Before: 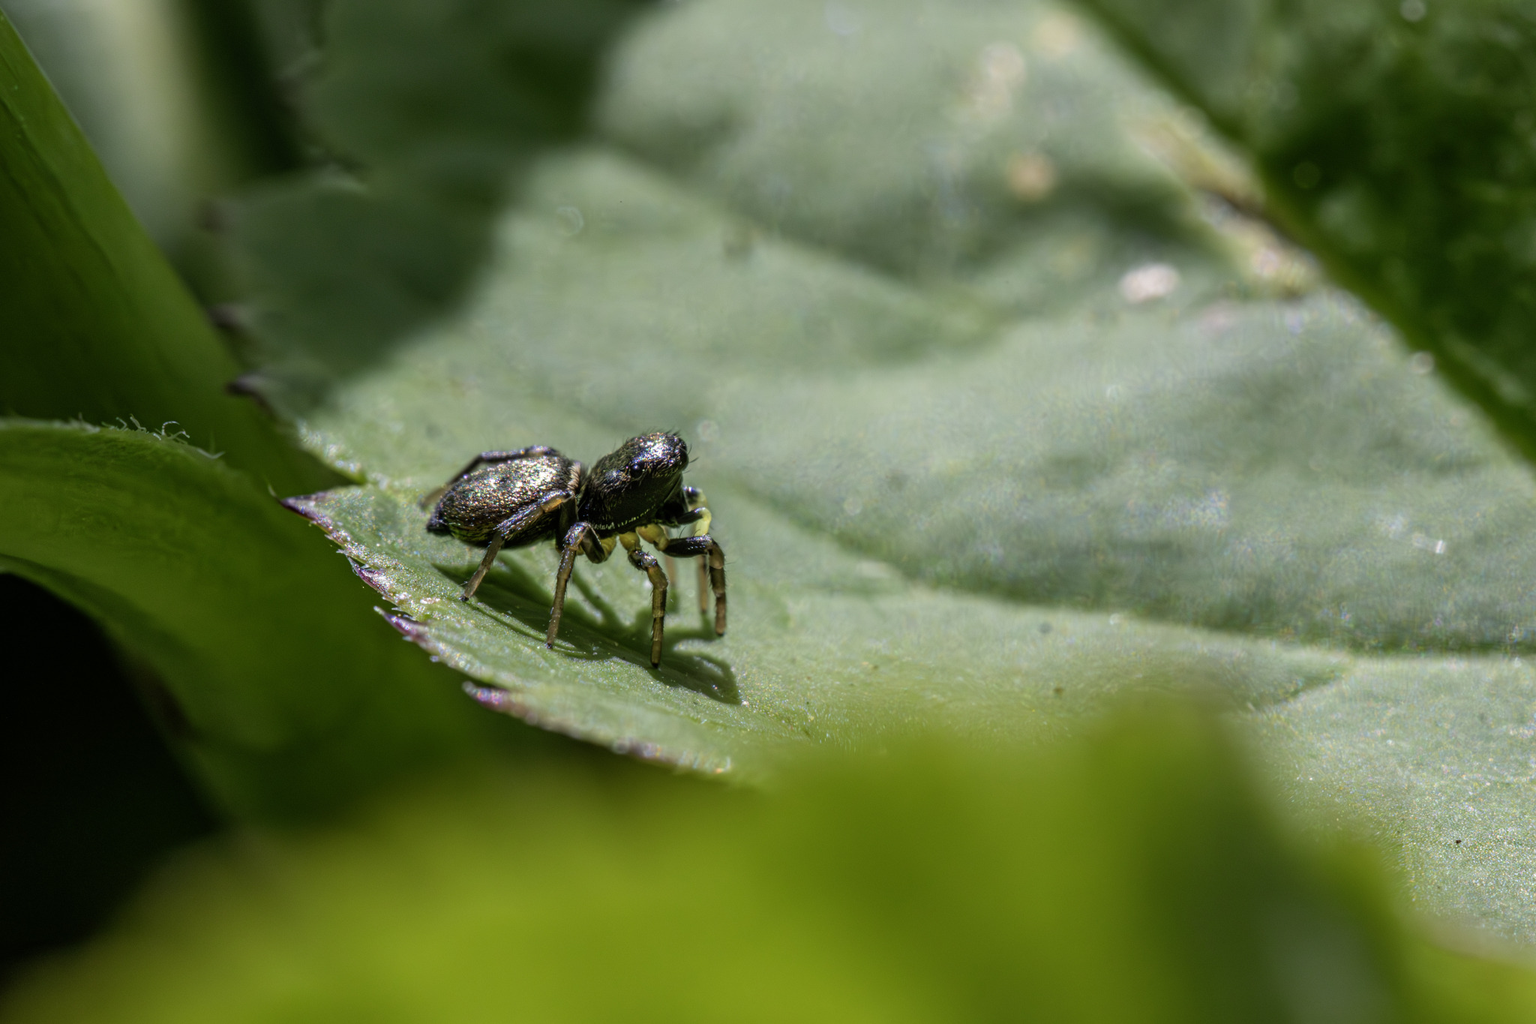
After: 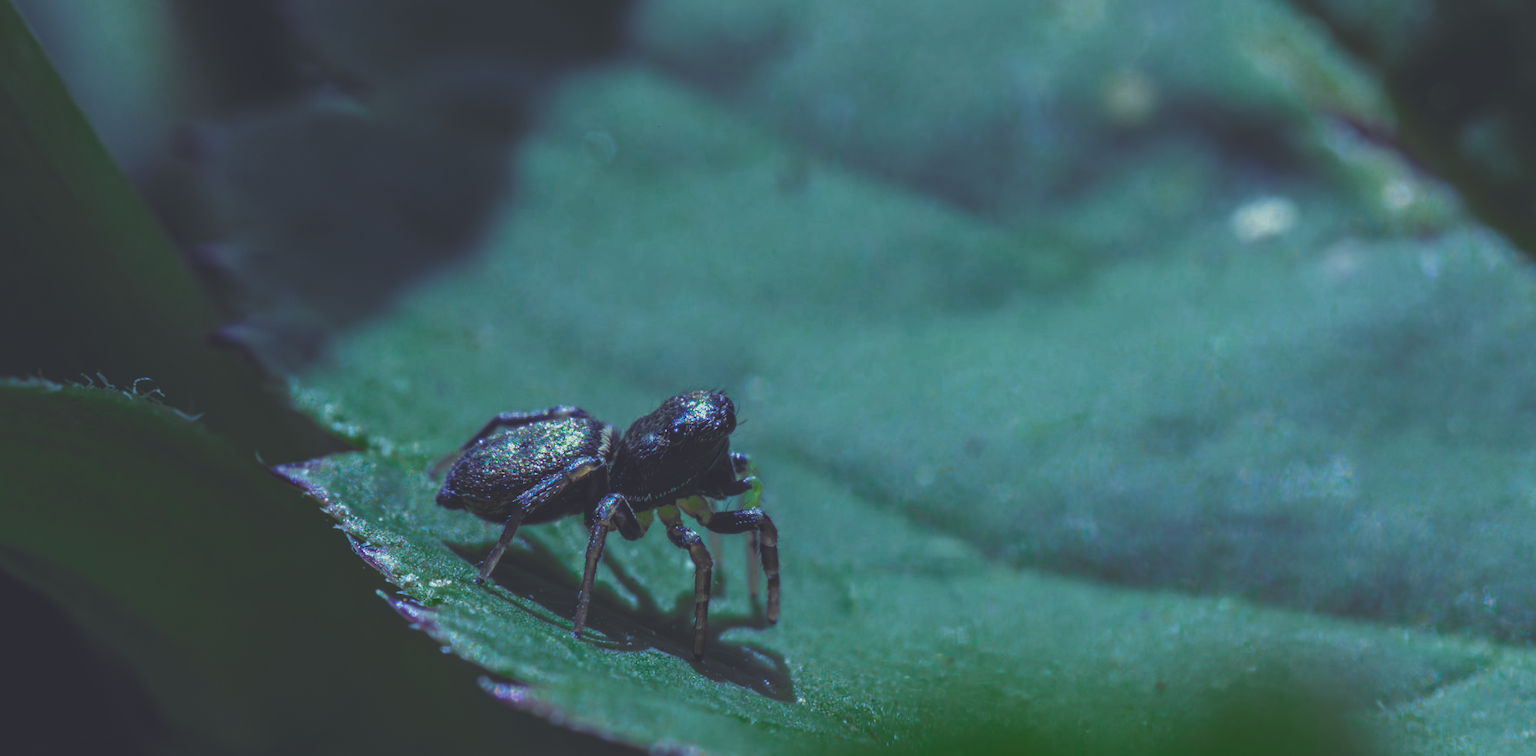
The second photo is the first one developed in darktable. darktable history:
color zones: curves: ch0 [(0.25, 0.5) (0.347, 0.092) (0.75, 0.5)]; ch1 [(0.25, 0.5) (0.33, 0.51) (0.75, 0.5)]
crop: left 3.015%, top 8.969%, right 9.647%, bottom 26.457%
rgb curve: curves: ch0 [(0, 0.186) (0.314, 0.284) (0.576, 0.466) (0.805, 0.691) (0.936, 0.886)]; ch1 [(0, 0.186) (0.314, 0.284) (0.581, 0.534) (0.771, 0.746) (0.936, 0.958)]; ch2 [(0, 0.216) (0.275, 0.39) (1, 1)], mode RGB, independent channels, compensate middle gray true, preserve colors none
